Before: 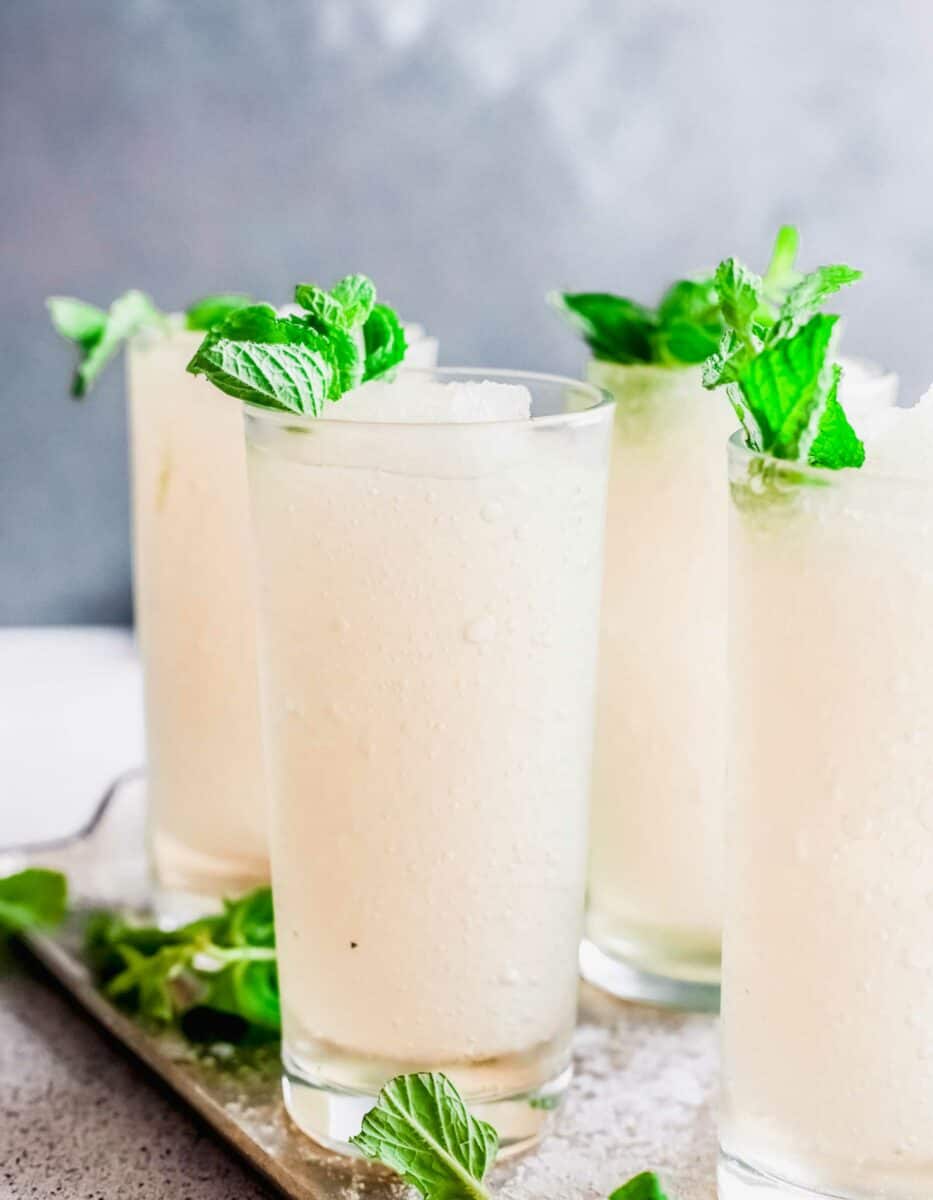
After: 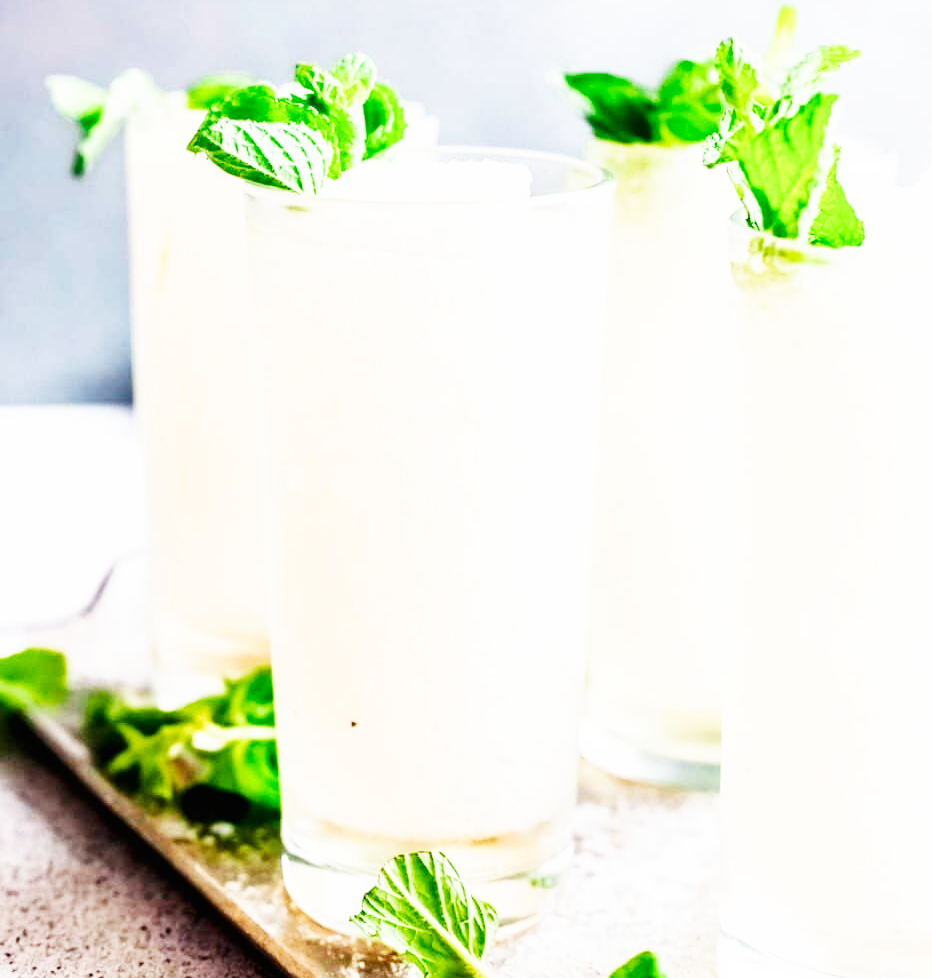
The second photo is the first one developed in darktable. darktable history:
crop and rotate: top 18.417%
base curve: curves: ch0 [(0, 0) (0.007, 0.004) (0.027, 0.03) (0.046, 0.07) (0.207, 0.54) (0.442, 0.872) (0.673, 0.972) (1, 1)], preserve colors none
